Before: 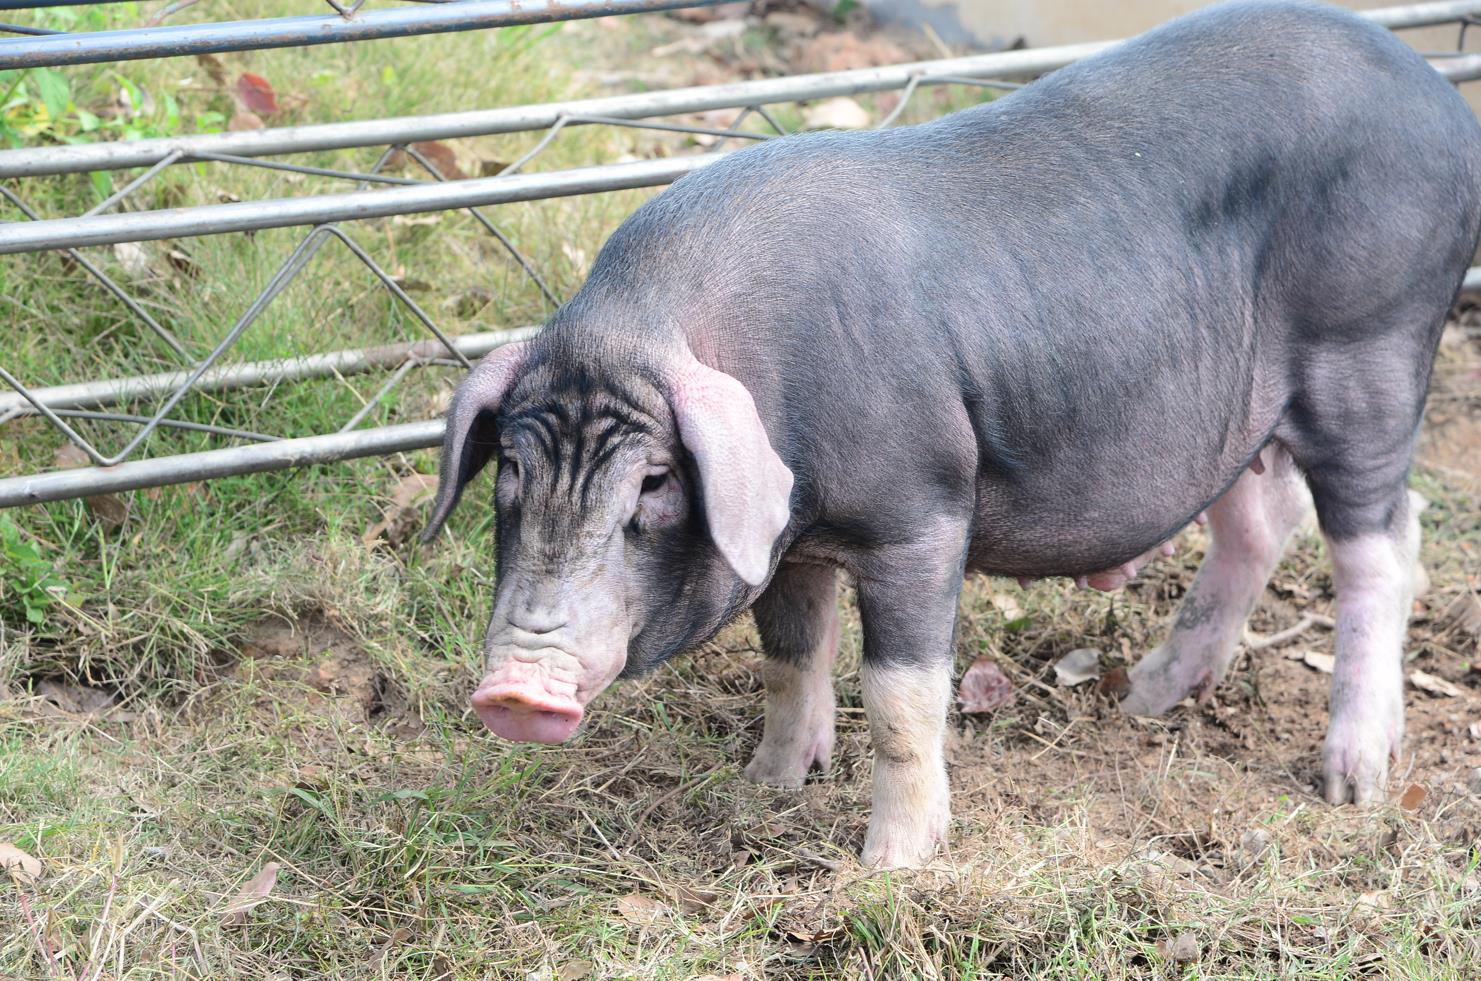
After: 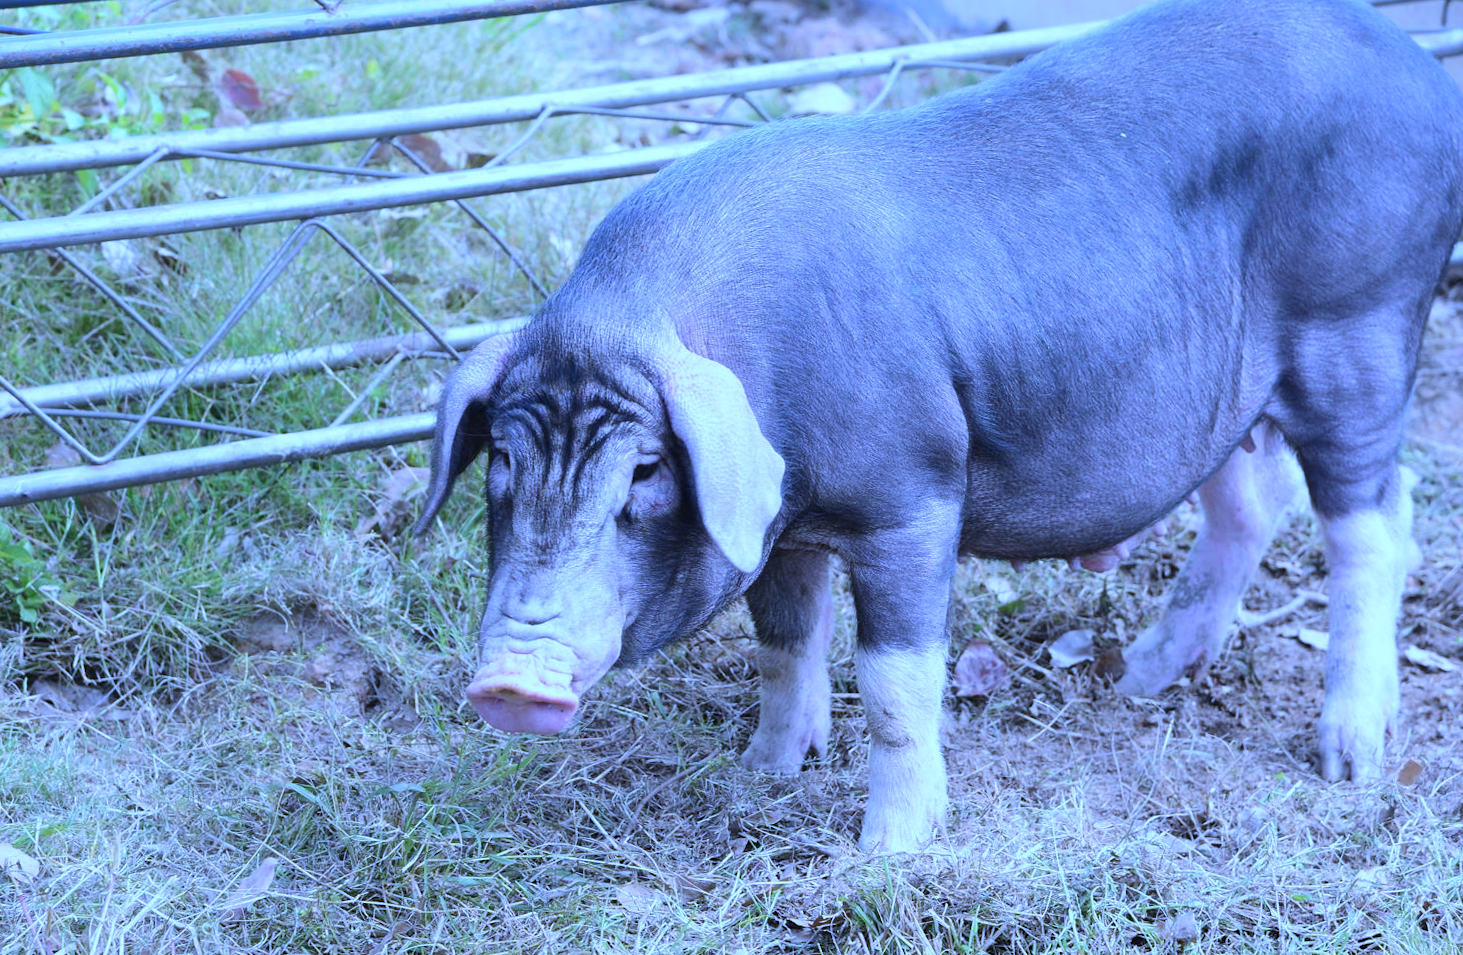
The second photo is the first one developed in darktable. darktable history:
rotate and perspective: rotation -1°, crop left 0.011, crop right 0.989, crop top 0.025, crop bottom 0.975
white balance: red 0.766, blue 1.537
